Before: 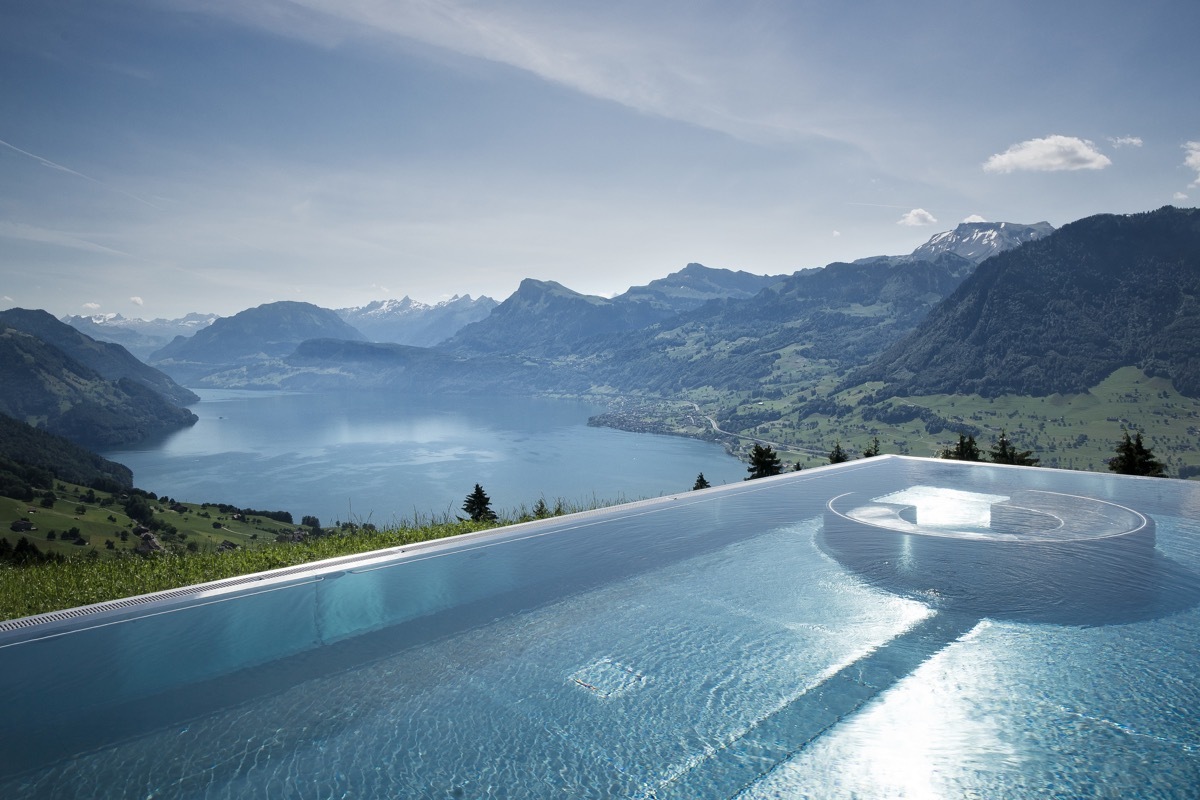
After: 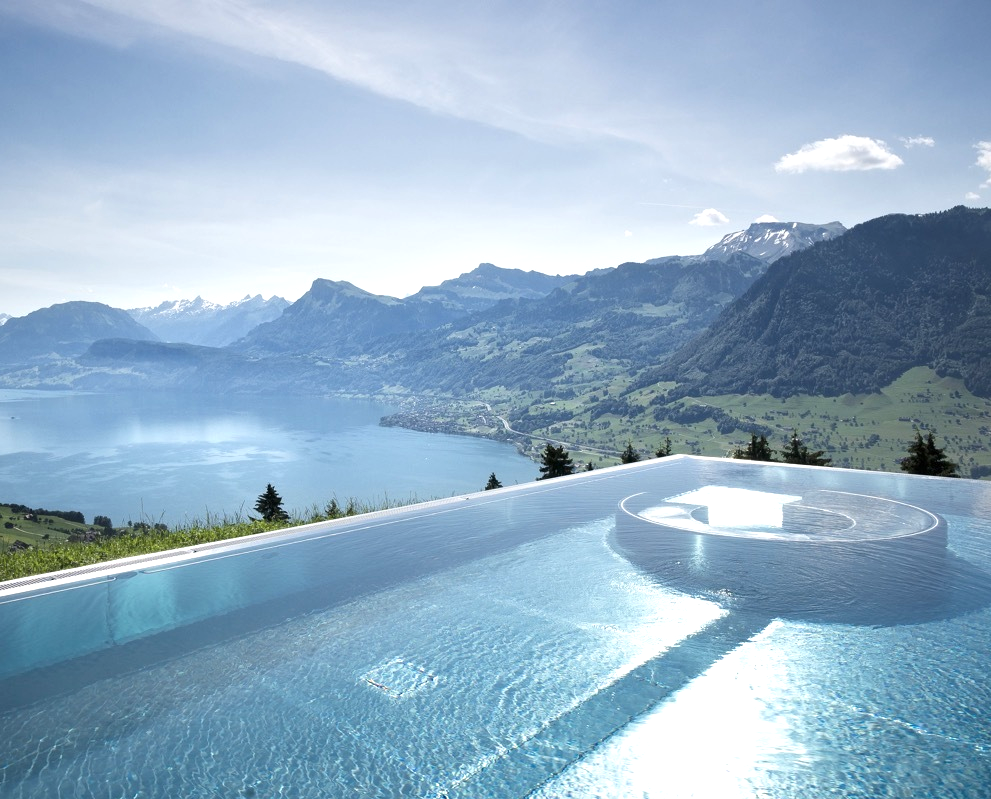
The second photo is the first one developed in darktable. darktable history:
exposure: exposure 0.61 EV, compensate exposure bias true, compensate highlight preservation false
crop: left 17.344%, bottom 0.019%
